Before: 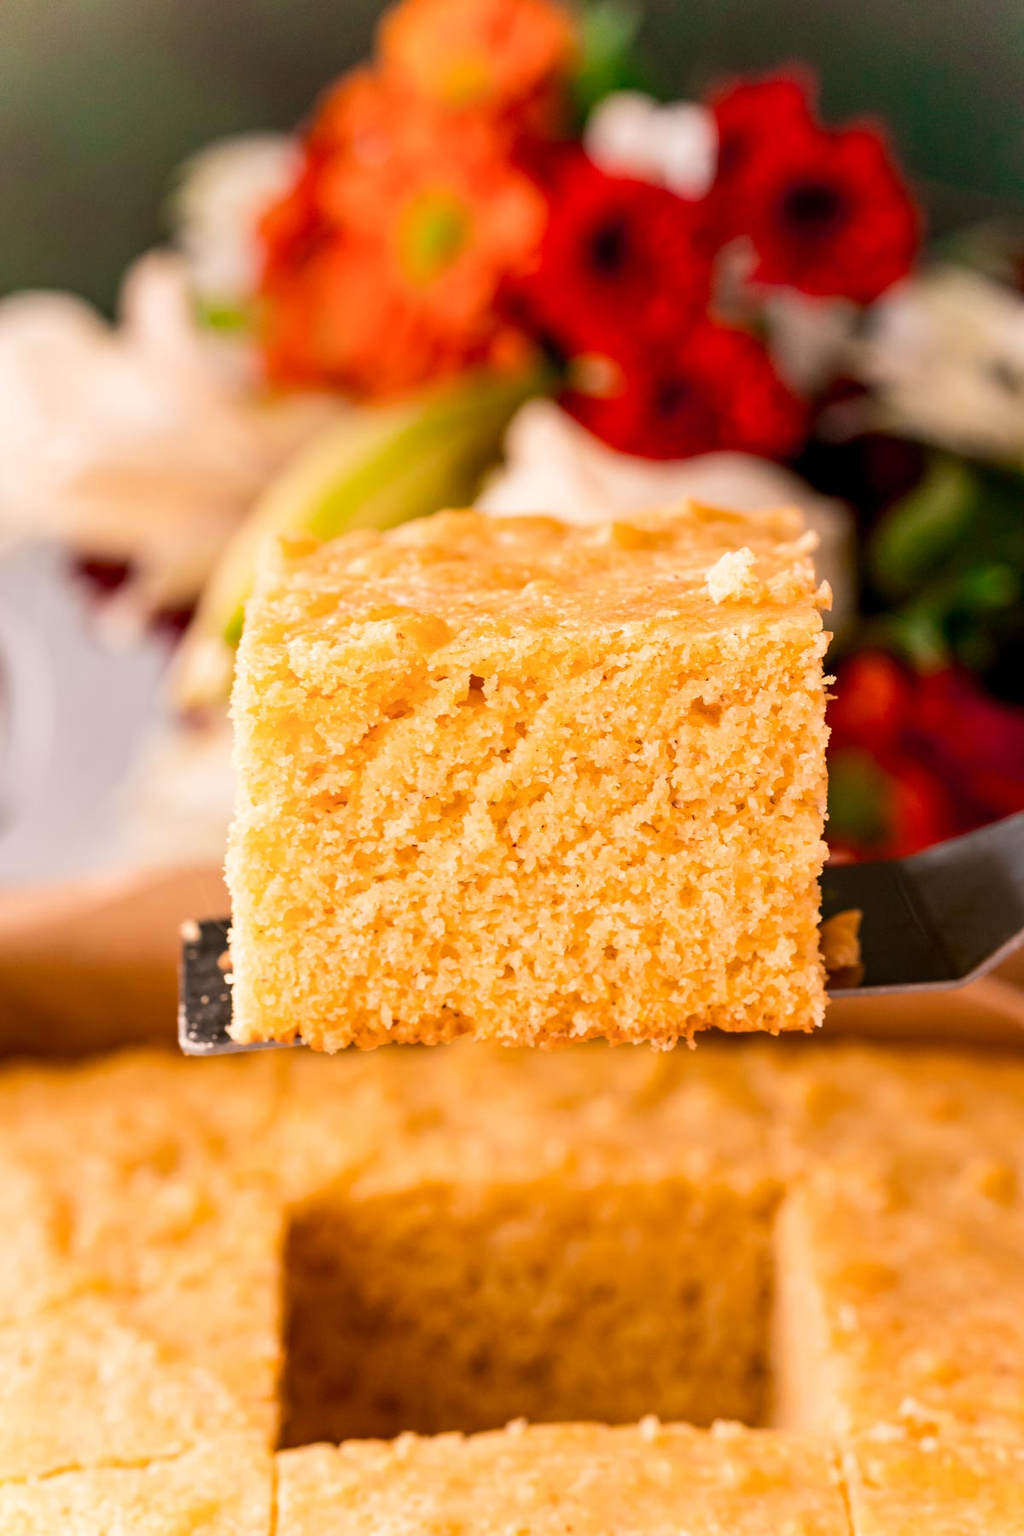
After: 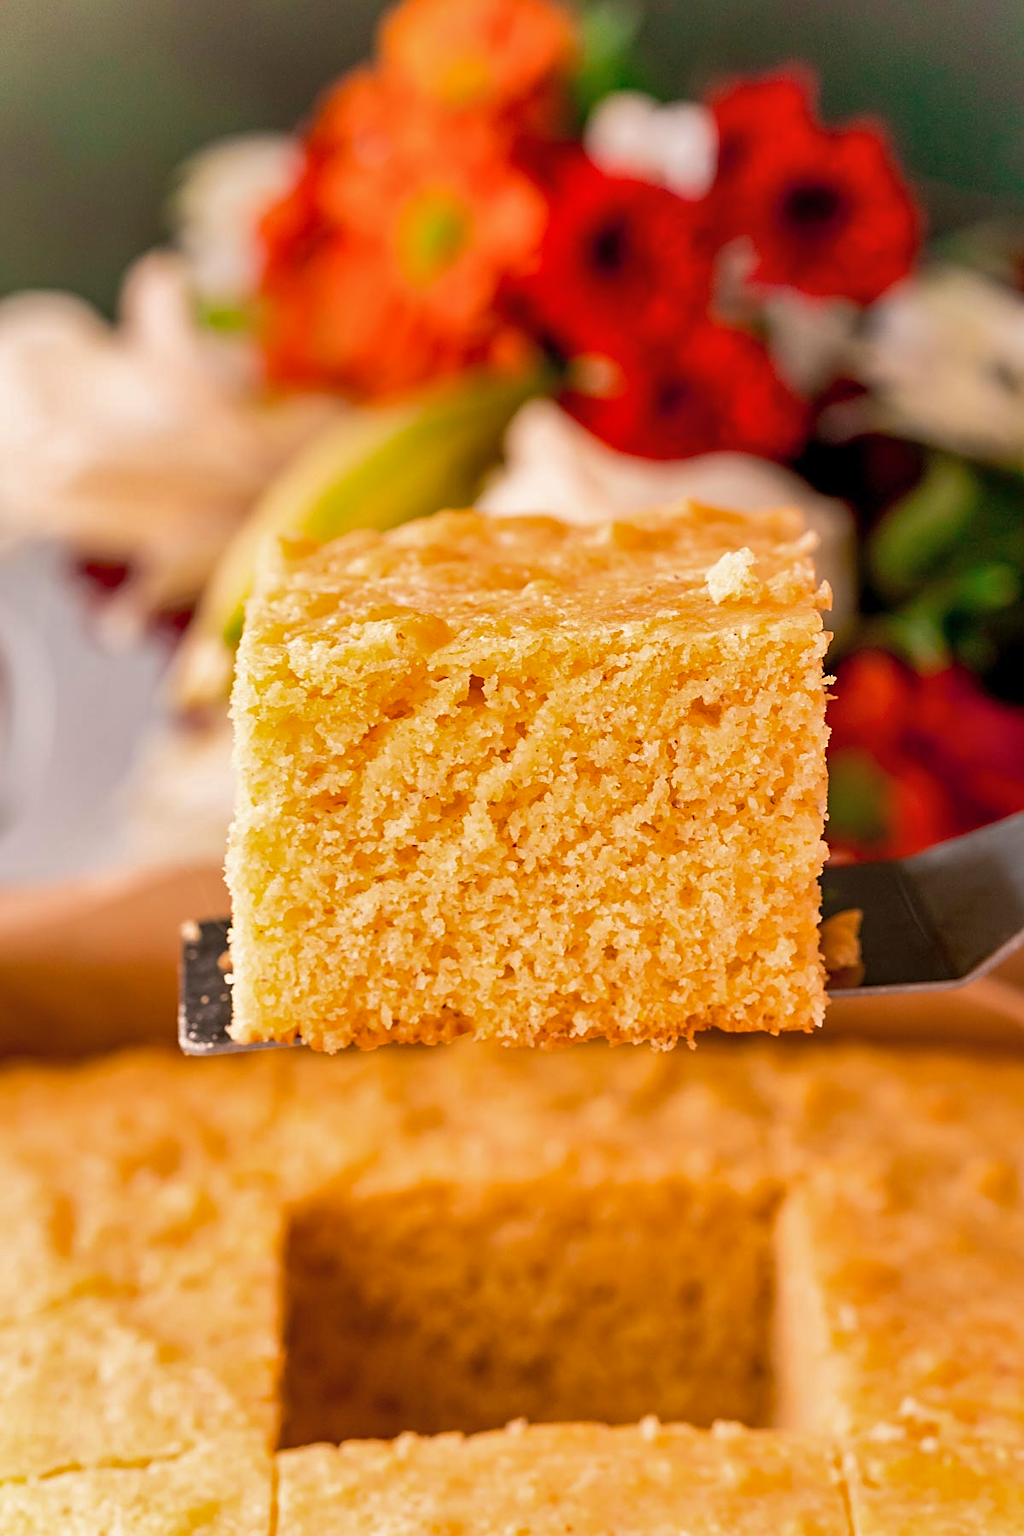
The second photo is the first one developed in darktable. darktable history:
sharpen: amount 0.49
shadows and highlights: on, module defaults
